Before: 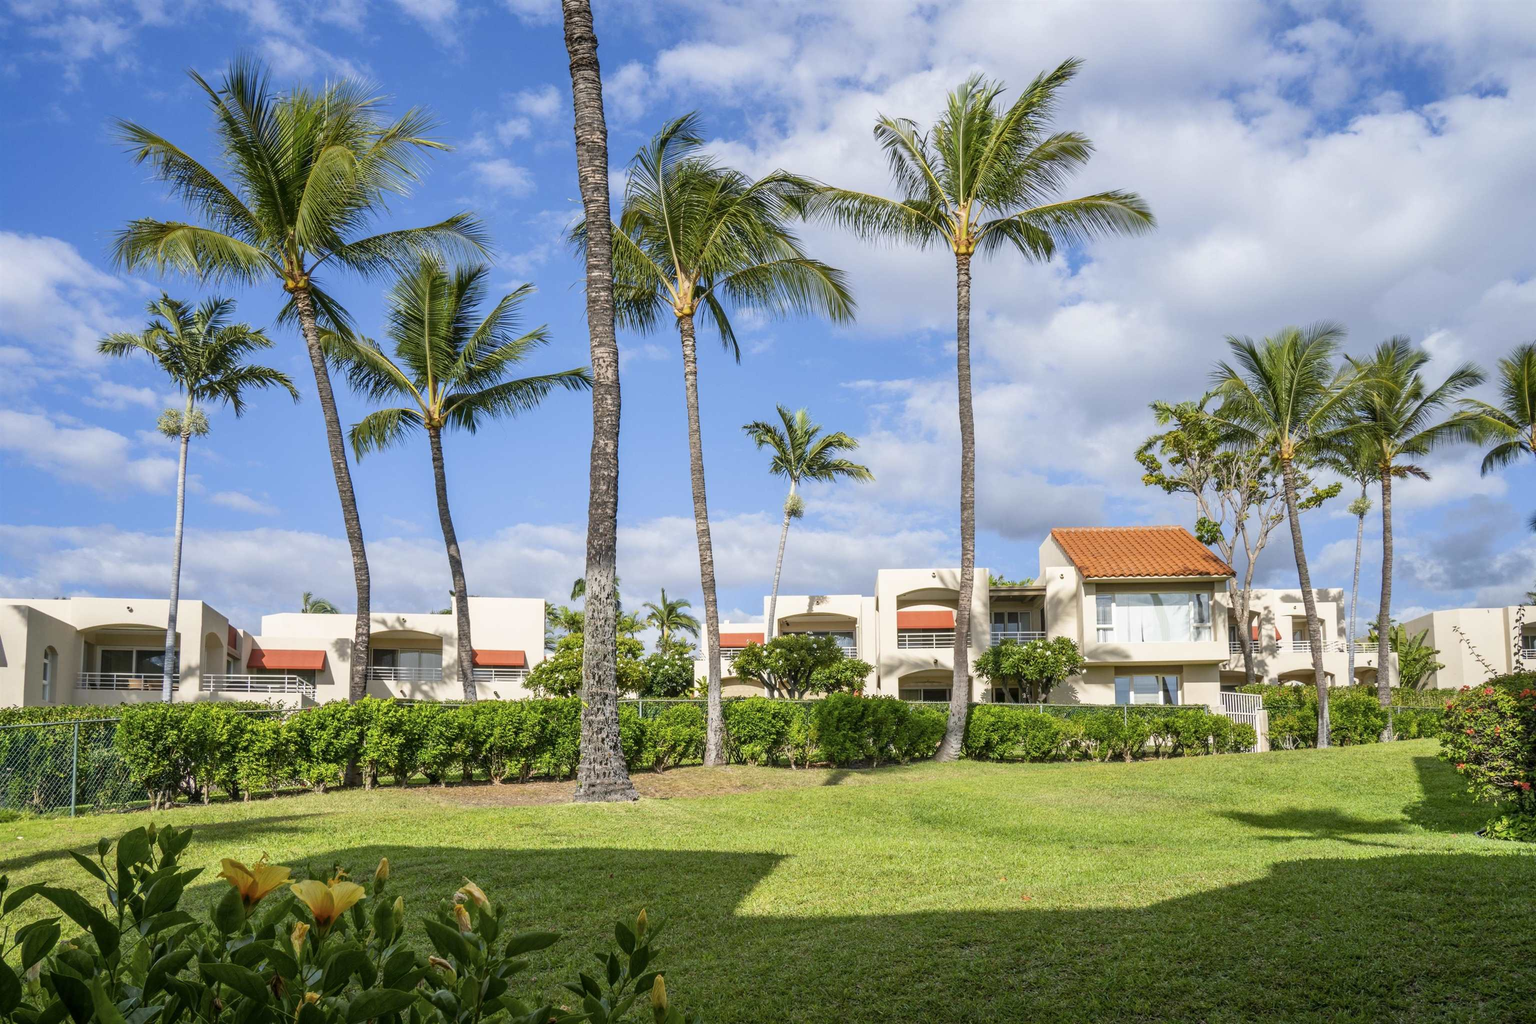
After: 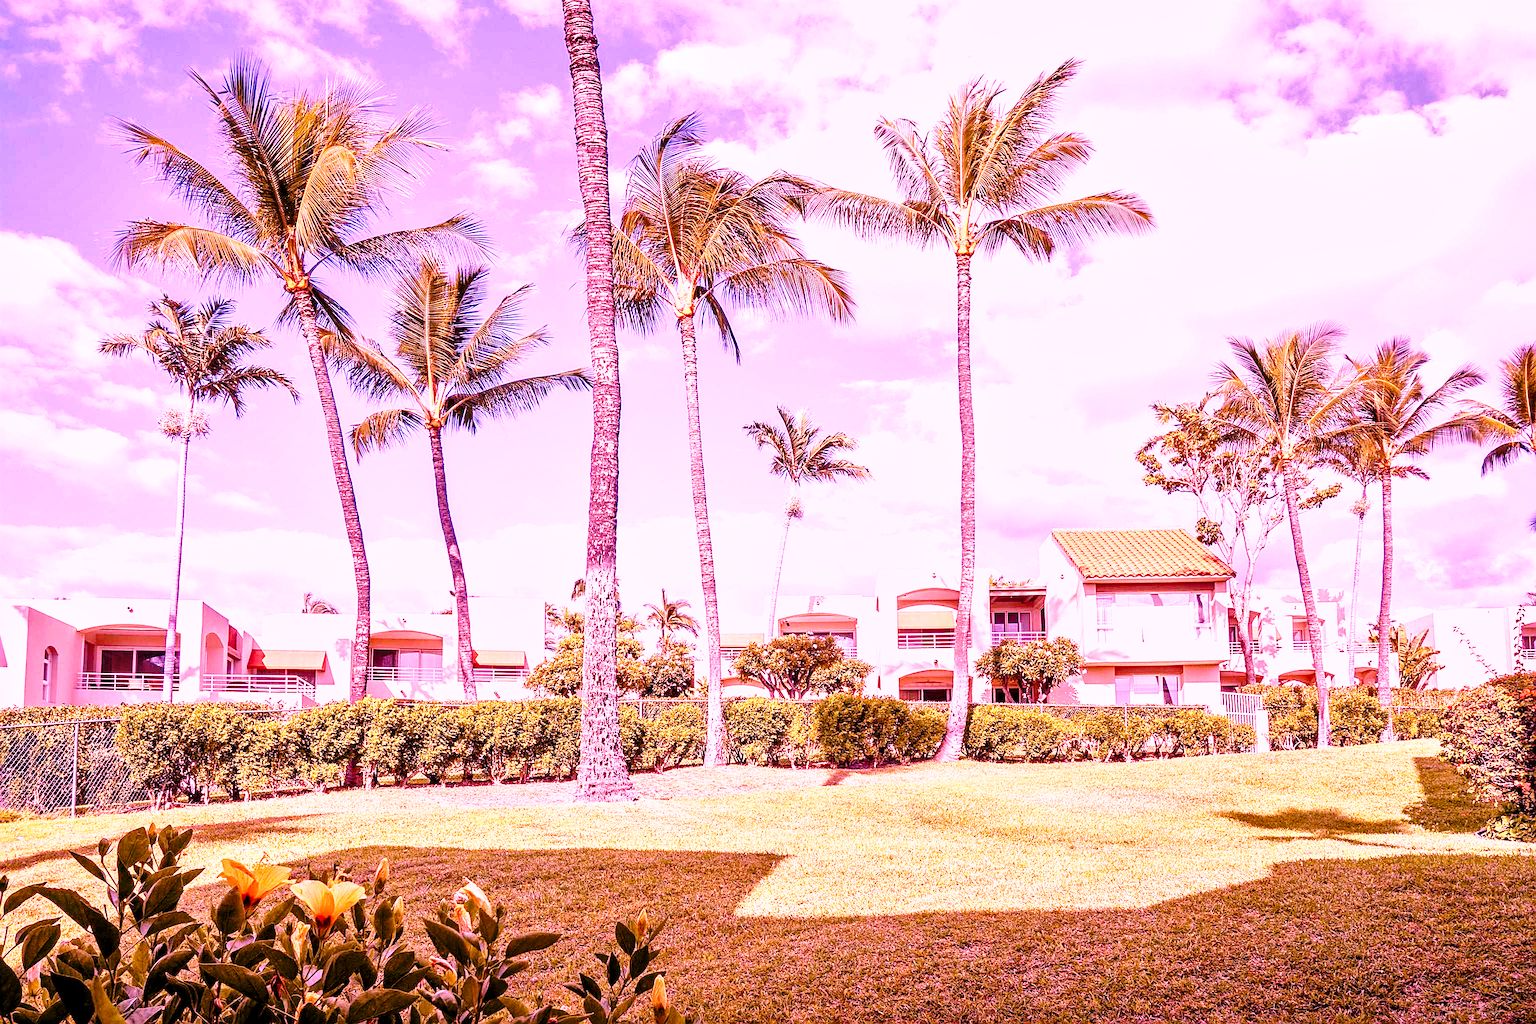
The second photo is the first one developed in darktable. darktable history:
base curve: curves: ch0 [(0, 0) (0.028, 0.03) (0.121, 0.232) (0.46, 0.748) (0.859, 0.968) (1, 1)], preserve colors none
exposure: black level correction 0.004, exposure 0.014 EV, compensate highlight preservation false
shadows and highlights: shadows 29.32, highlights -29.32, low approximation 0.01, soften with gaussian
white balance: red 2.02, blue 1.673
local contrast: mode bilateral grid, contrast 20, coarseness 50, detail 140%, midtone range 0.2
sharpen: amount 0.75
